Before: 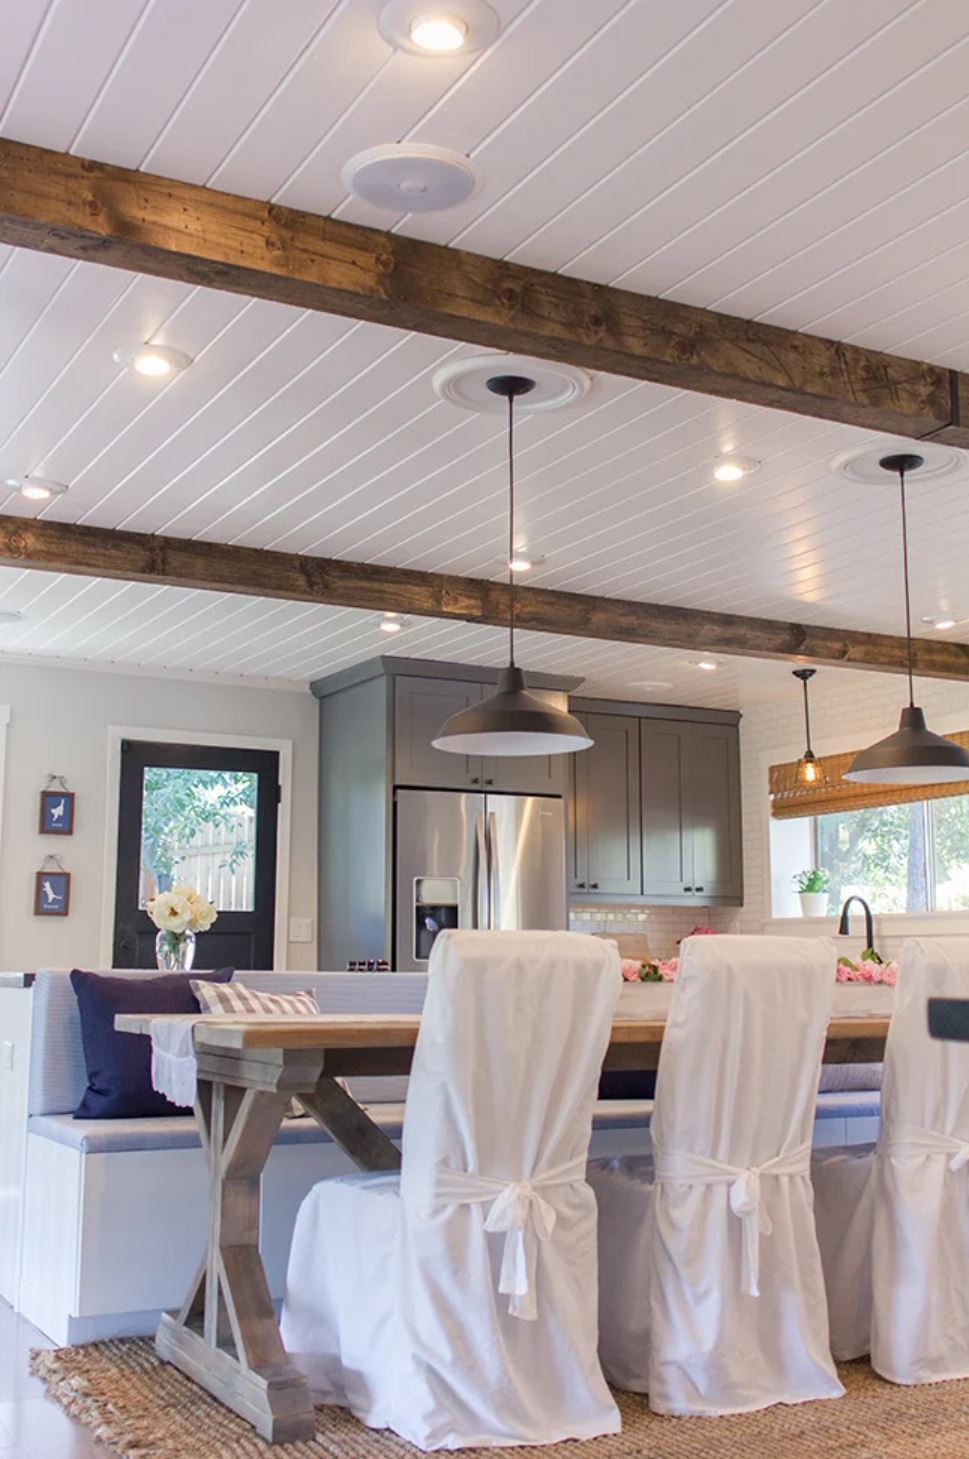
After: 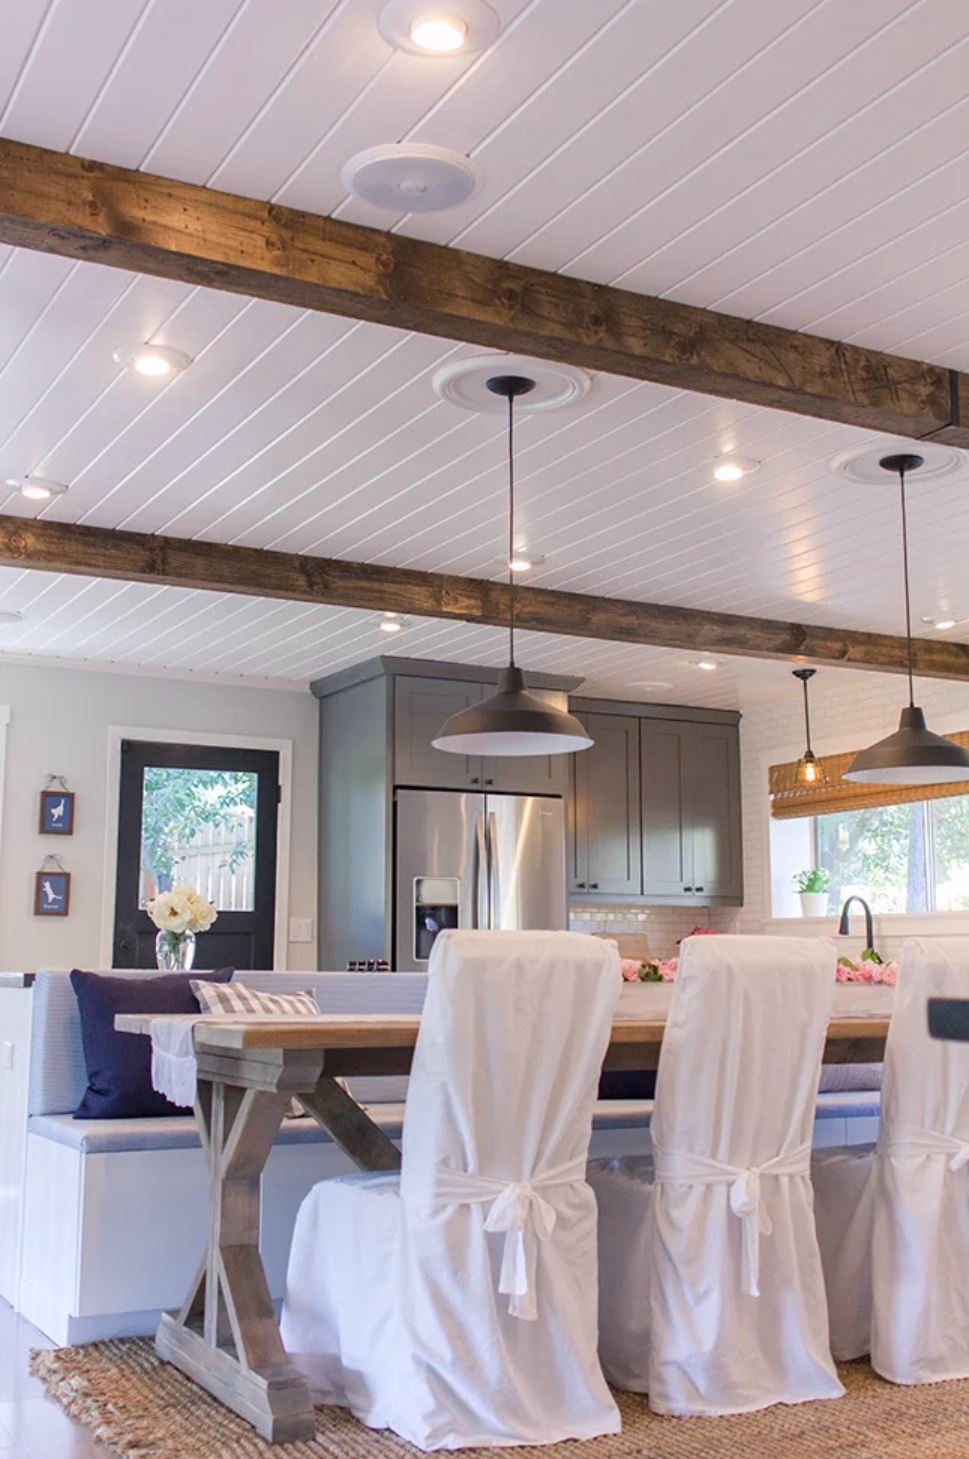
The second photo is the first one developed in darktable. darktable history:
white balance: red 1.009, blue 1.027
bloom: size 9%, threshold 100%, strength 7%
